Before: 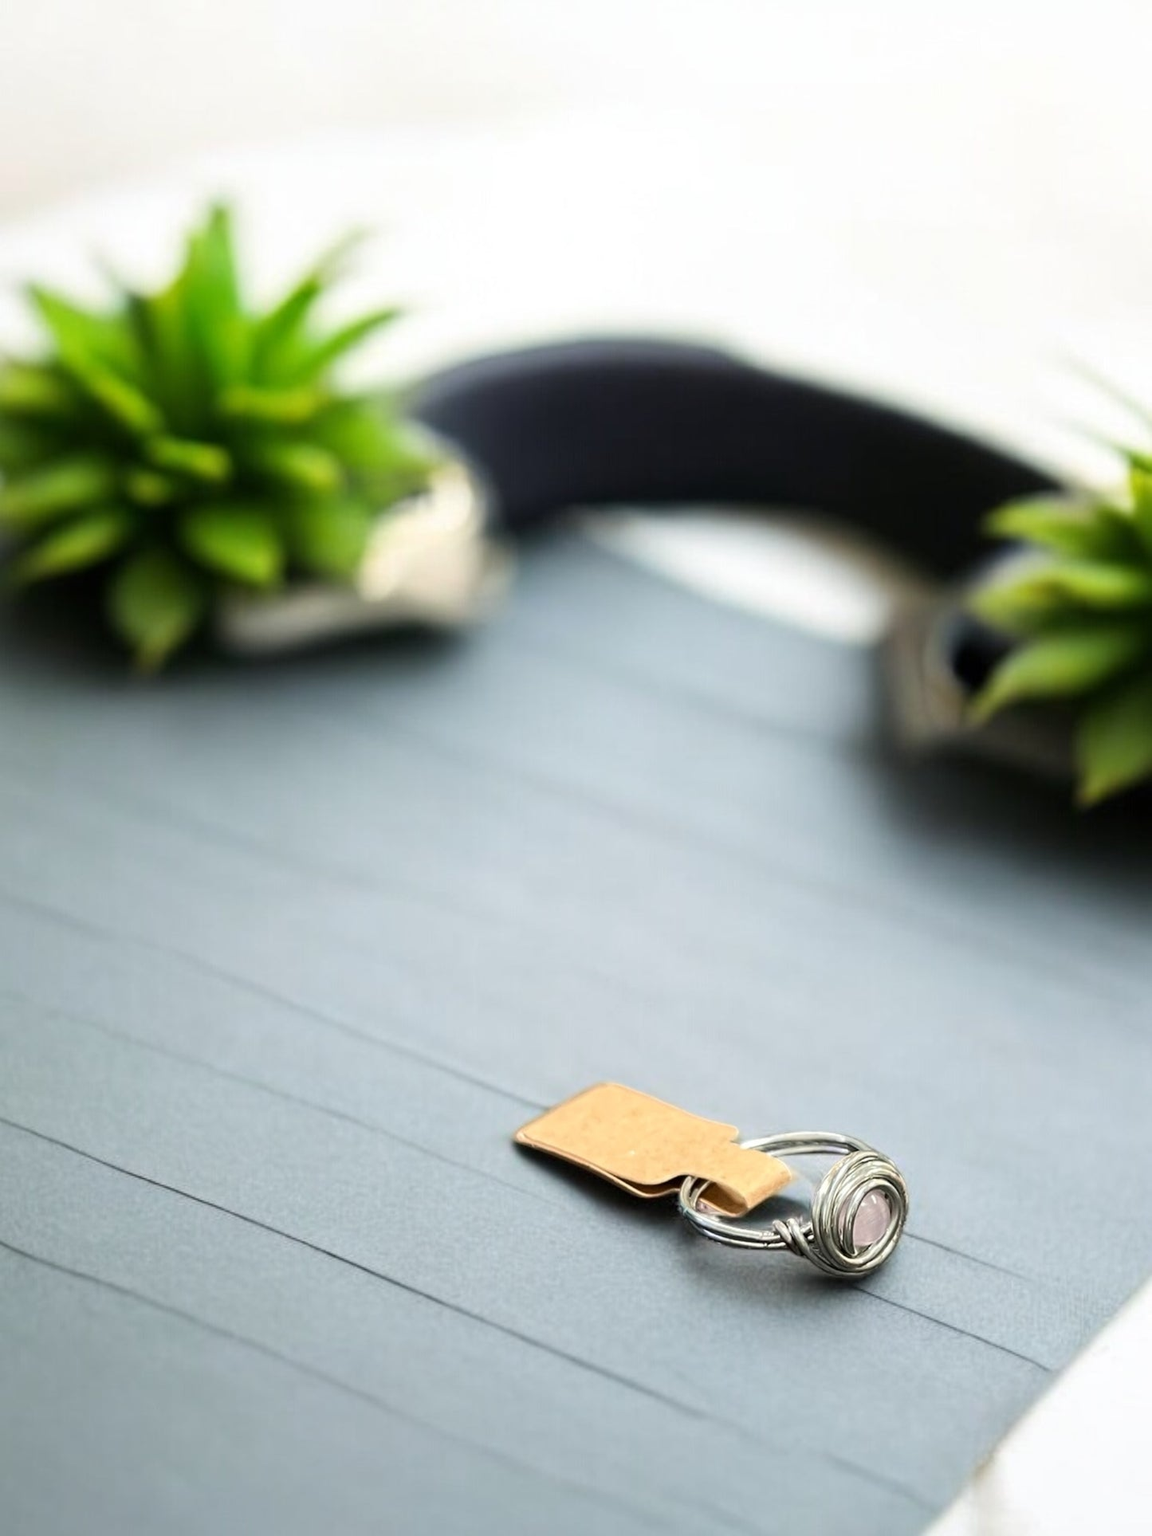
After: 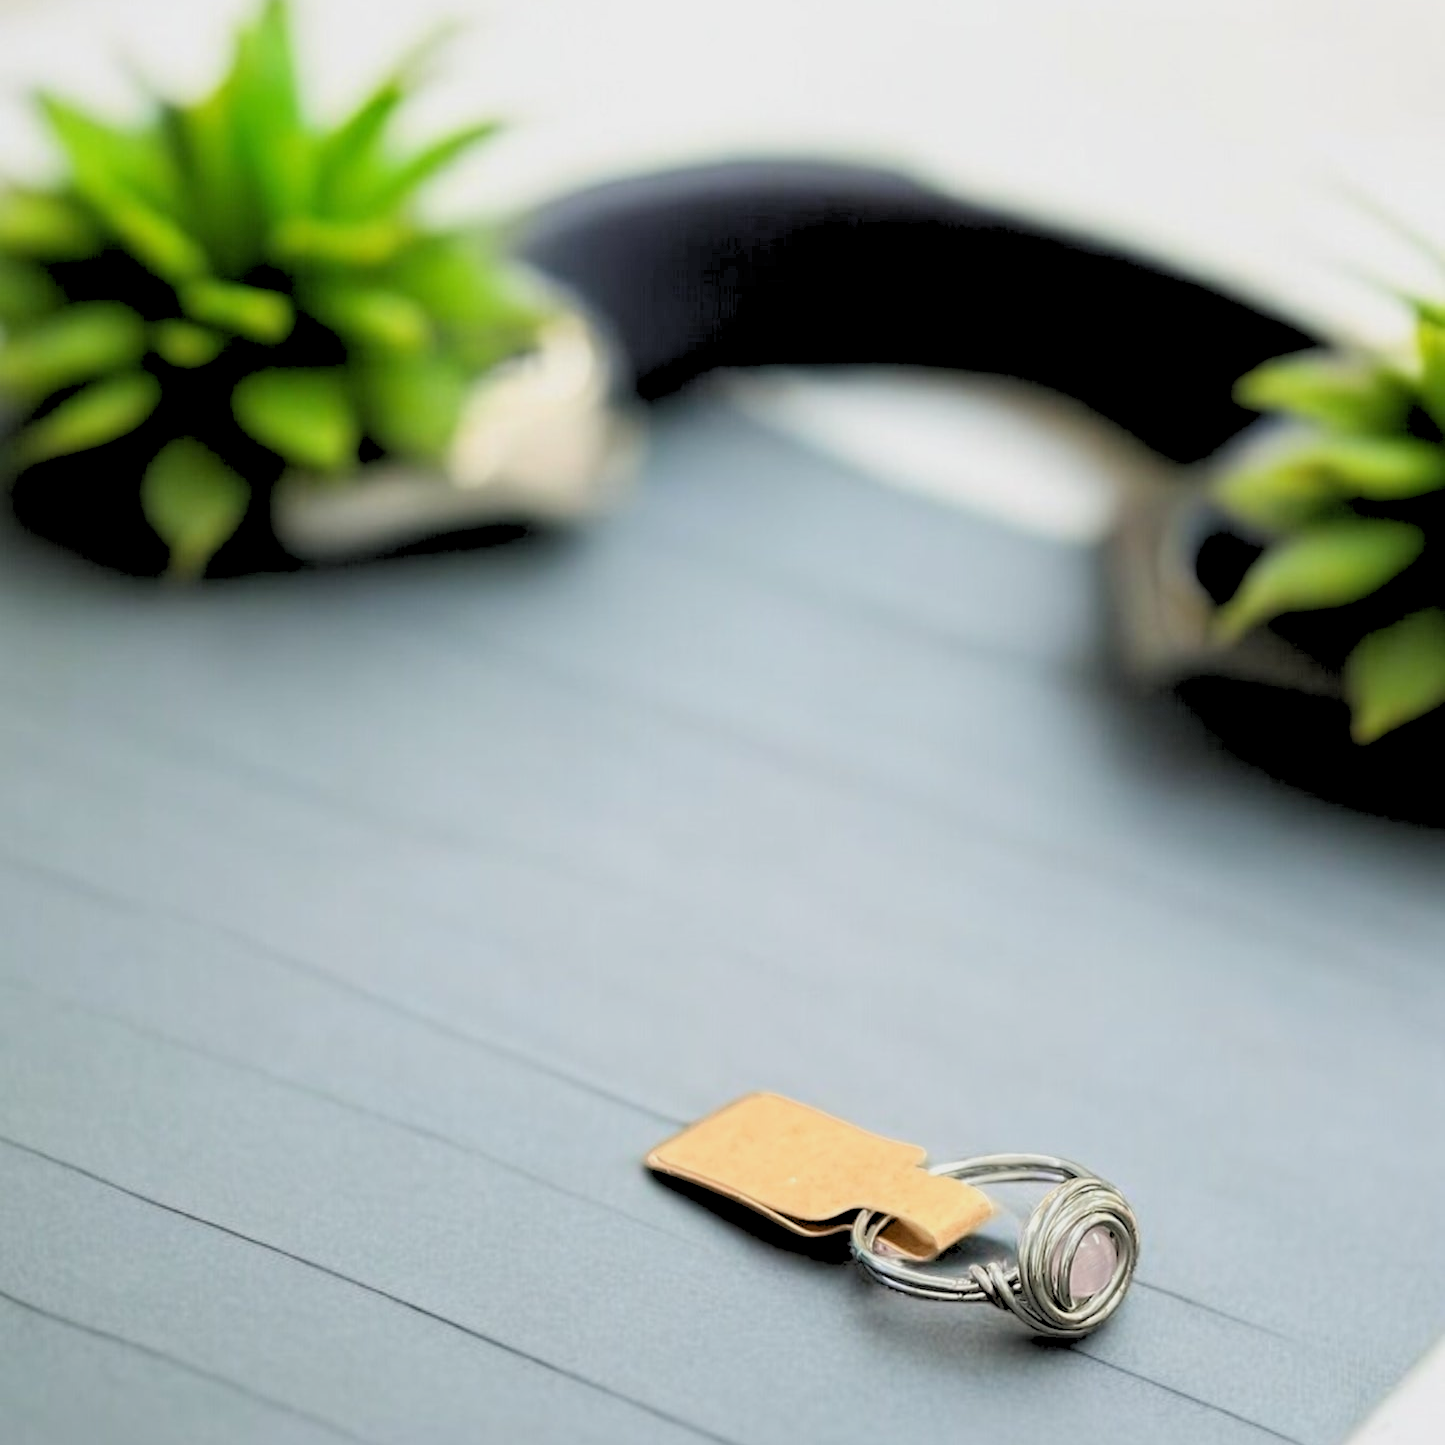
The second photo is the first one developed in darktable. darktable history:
crop: top 13.819%, bottom 11.169%
rgb levels: preserve colors sum RGB, levels [[0.038, 0.433, 0.934], [0, 0.5, 1], [0, 0.5, 1]]
